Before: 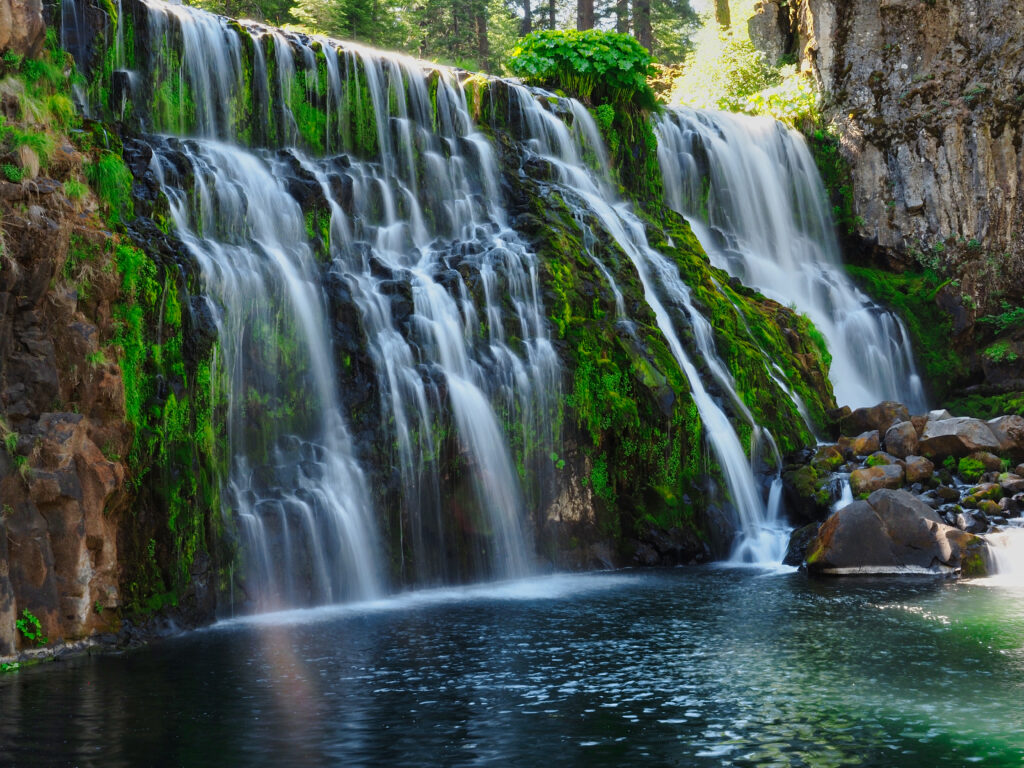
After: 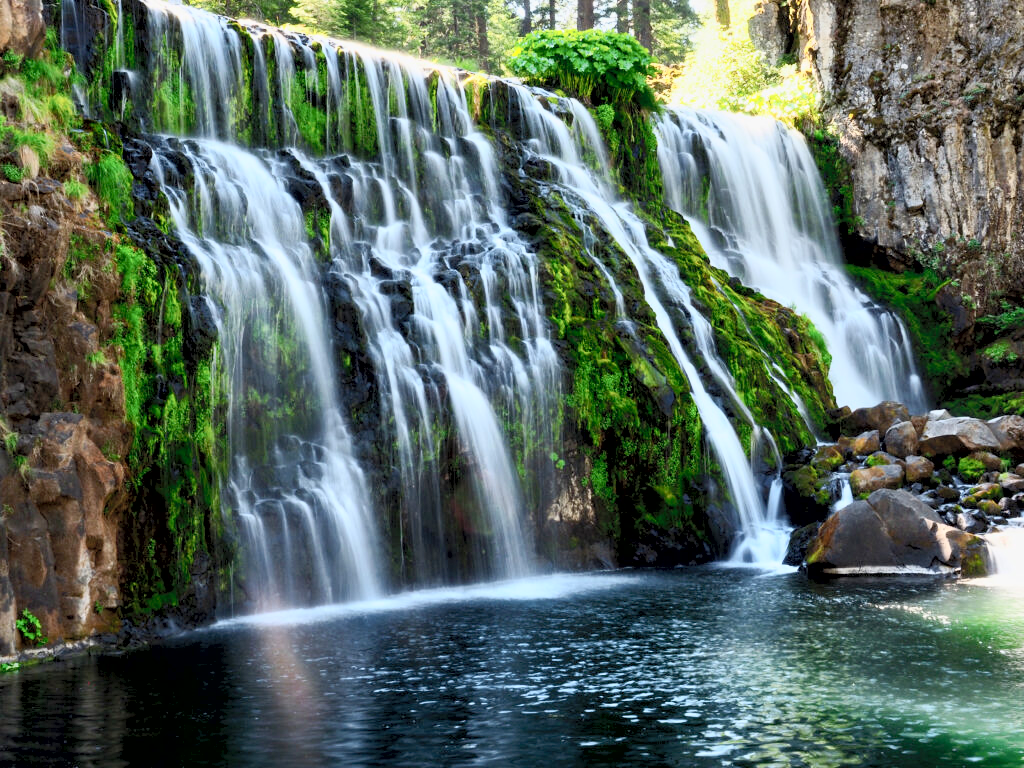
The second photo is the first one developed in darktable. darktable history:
exposure: black level correction 0.009, exposure -0.159 EV, compensate highlight preservation false
contrast brightness saturation: contrast 0.39, brightness 0.53
